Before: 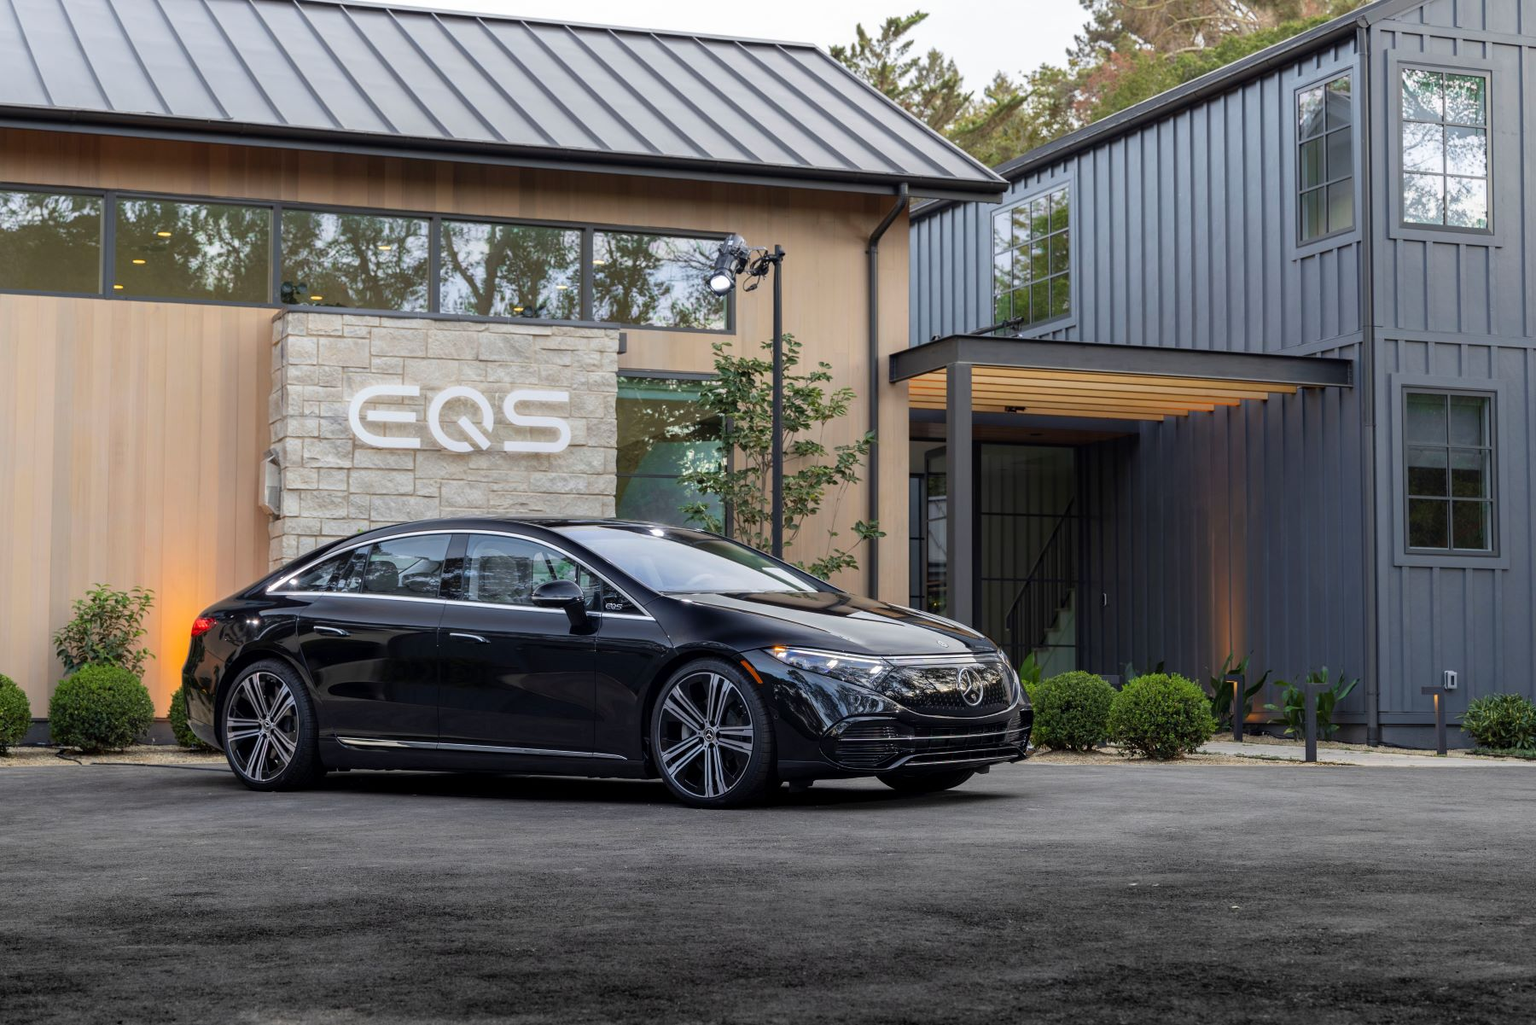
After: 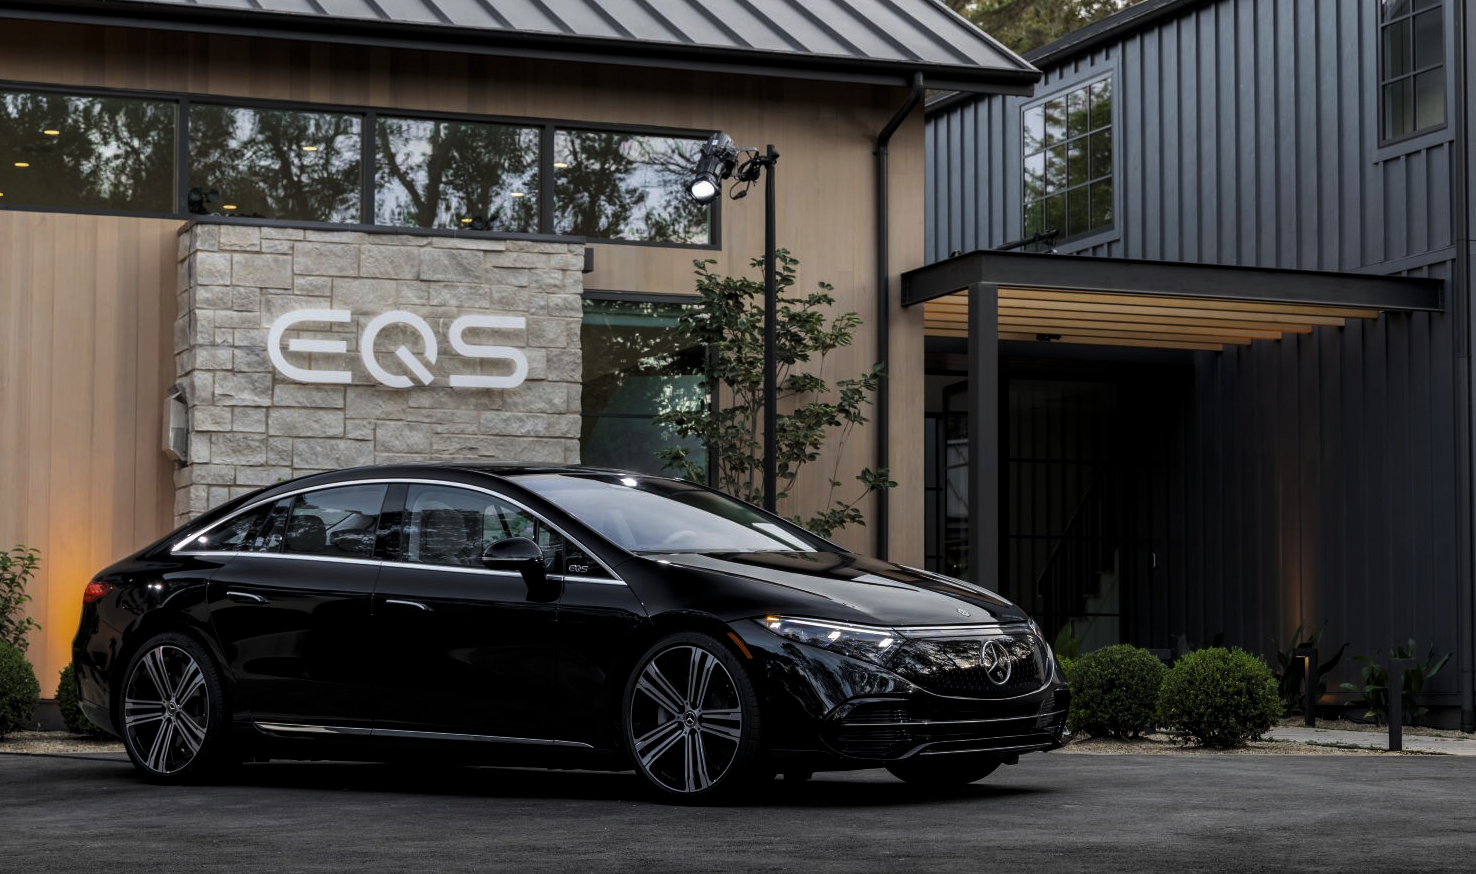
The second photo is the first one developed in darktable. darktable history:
crop: left 7.856%, top 11.836%, right 10.12%, bottom 15.387%
levels: mode automatic, black 8.58%, gray 59.42%, levels [0, 0.445, 1]
